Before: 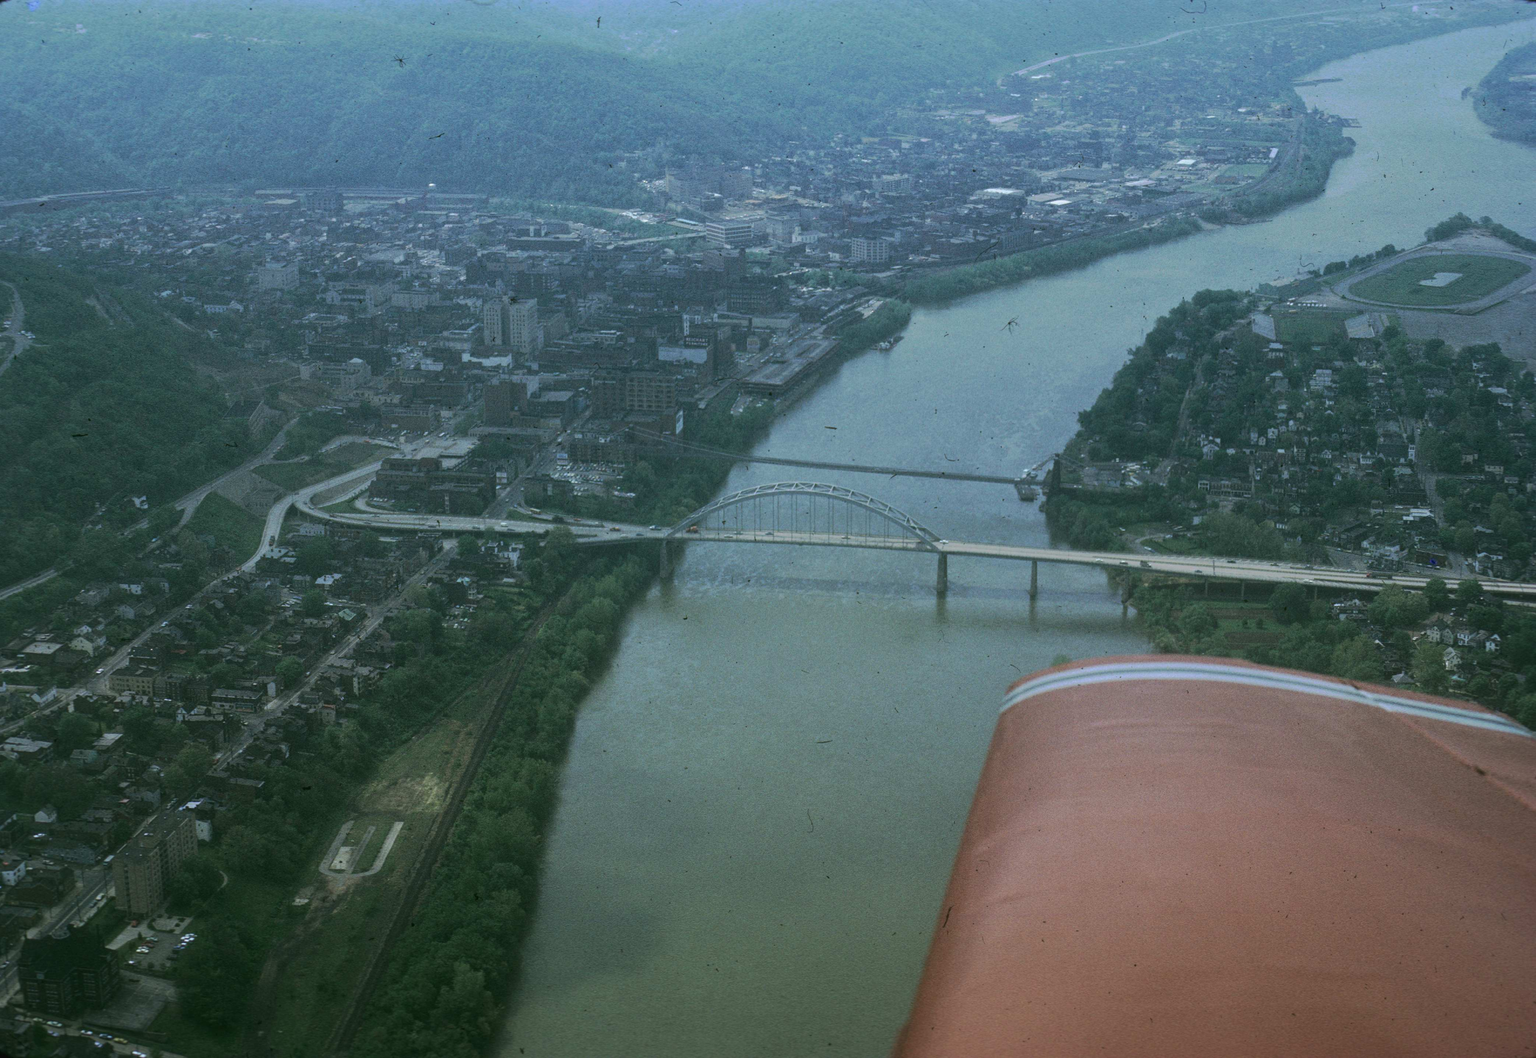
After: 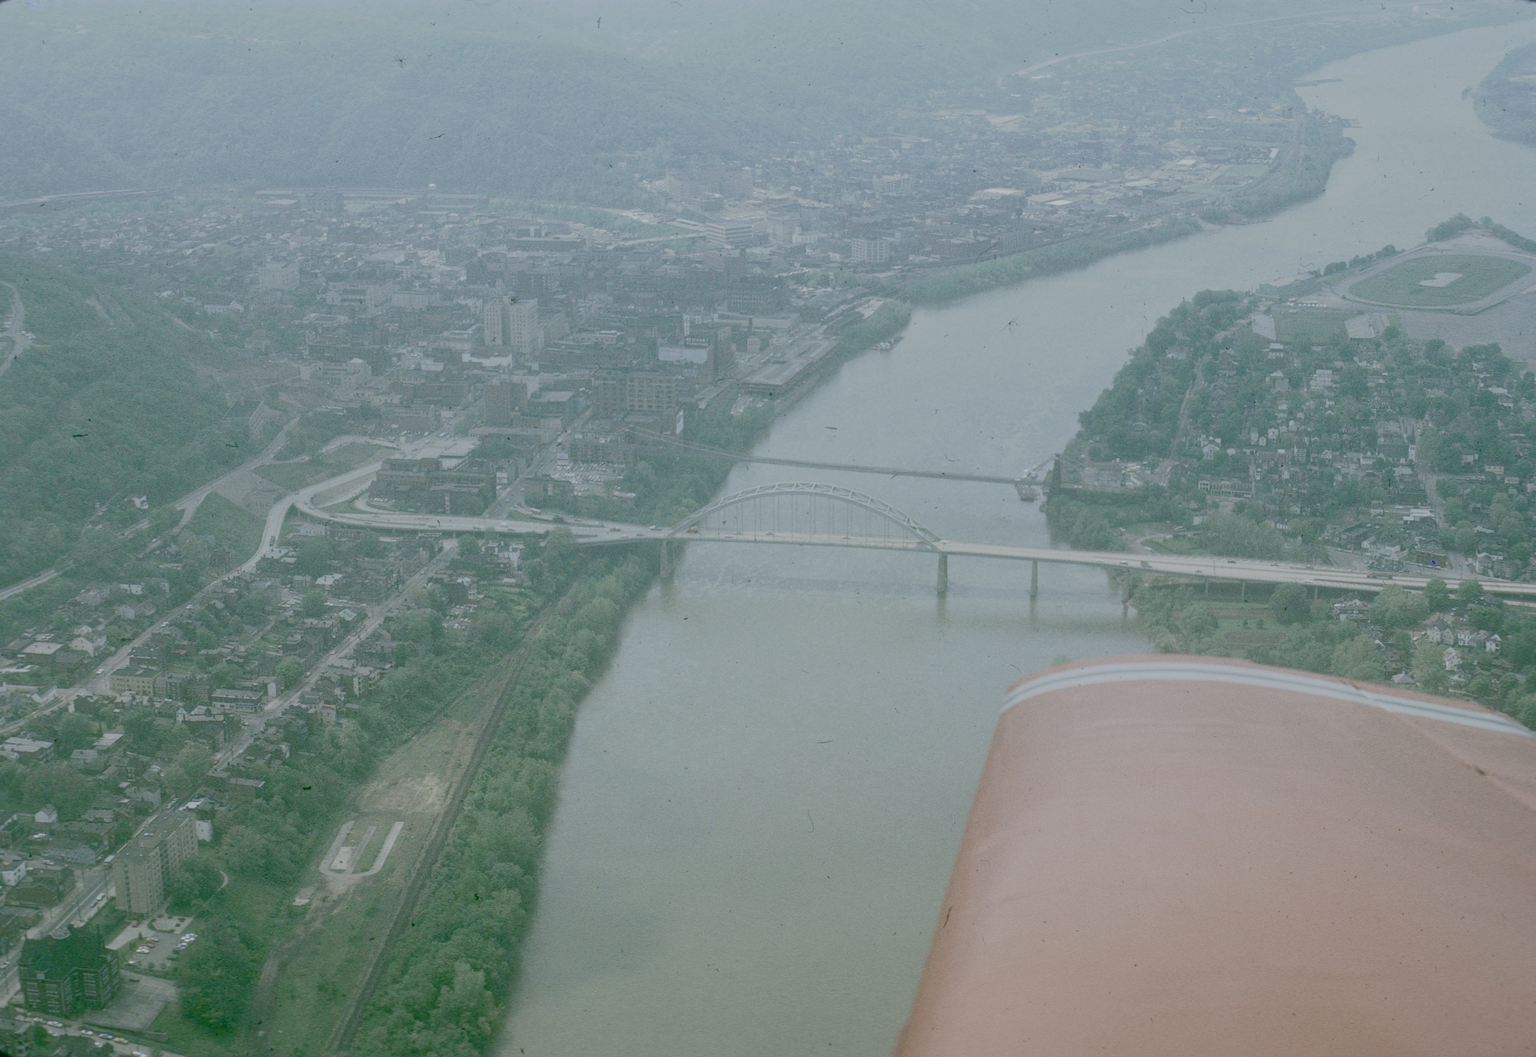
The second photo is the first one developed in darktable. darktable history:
exposure: black level correction 0, exposure 1.1 EV, compensate exposure bias true, compensate highlight preservation false
filmic rgb: white relative exposure 8 EV, threshold 3 EV, structure ↔ texture 100%, target black luminance 0%, hardness 2.44, latitude 76.53%, contrast 0.562, shadows ↔ highlights balance 0%, preserve chrominance no, color science v4 (2020), iterations of high-quality reconstruction 10, type of noise poissonian, enable highlight reconstruction true
color balance: input saturation 99%
